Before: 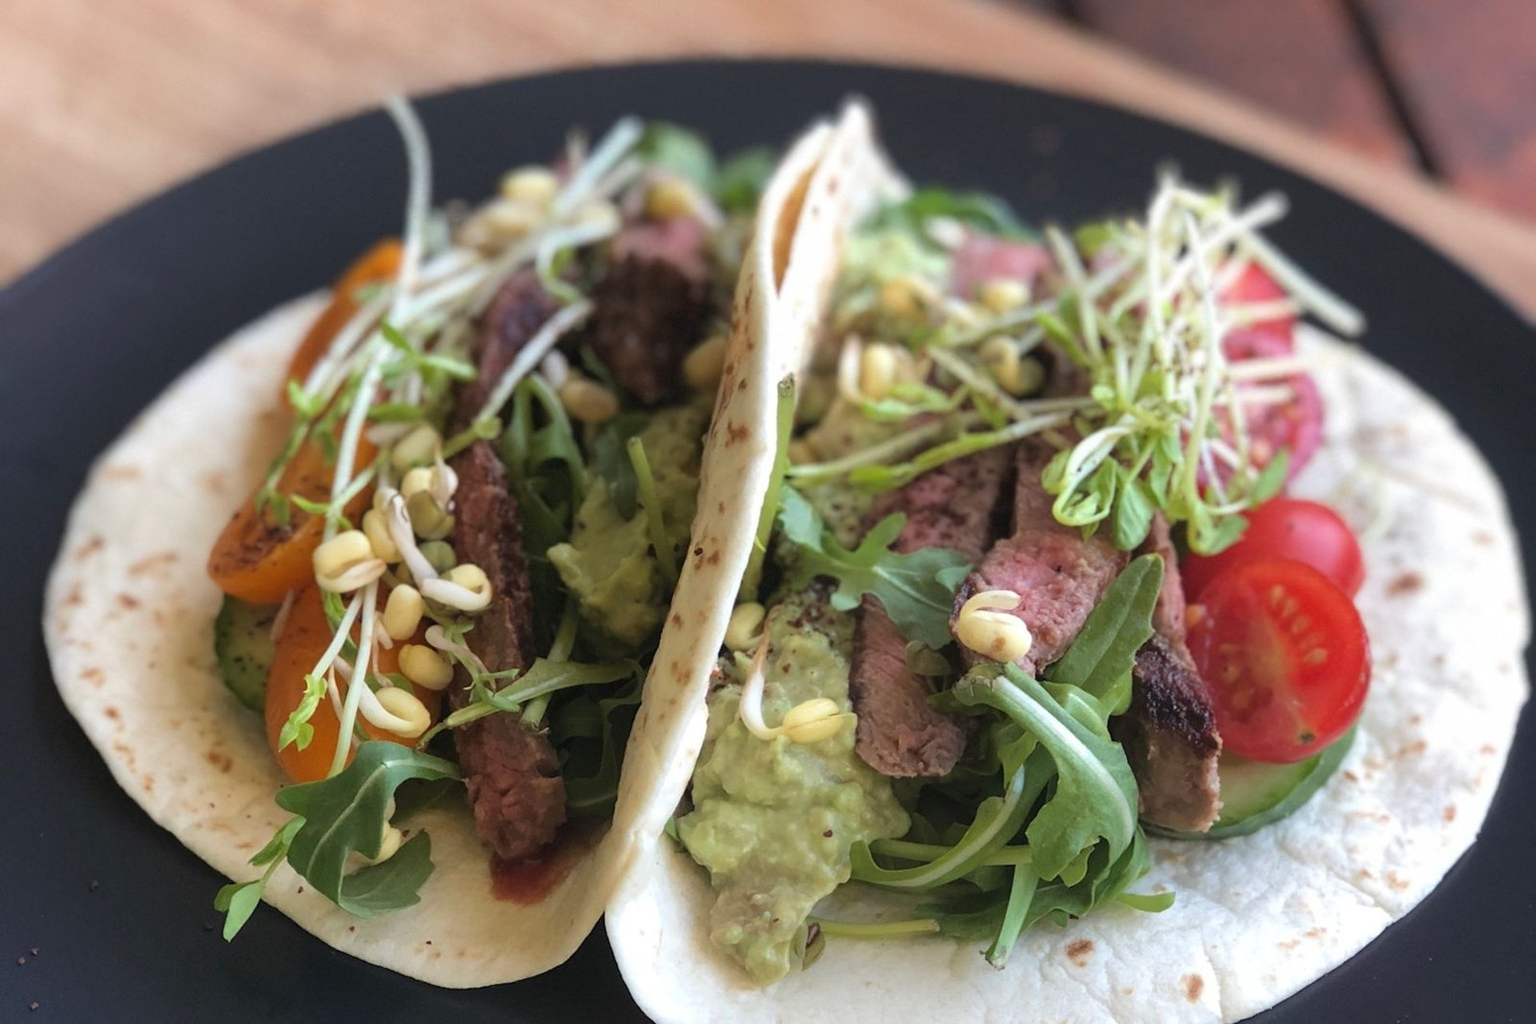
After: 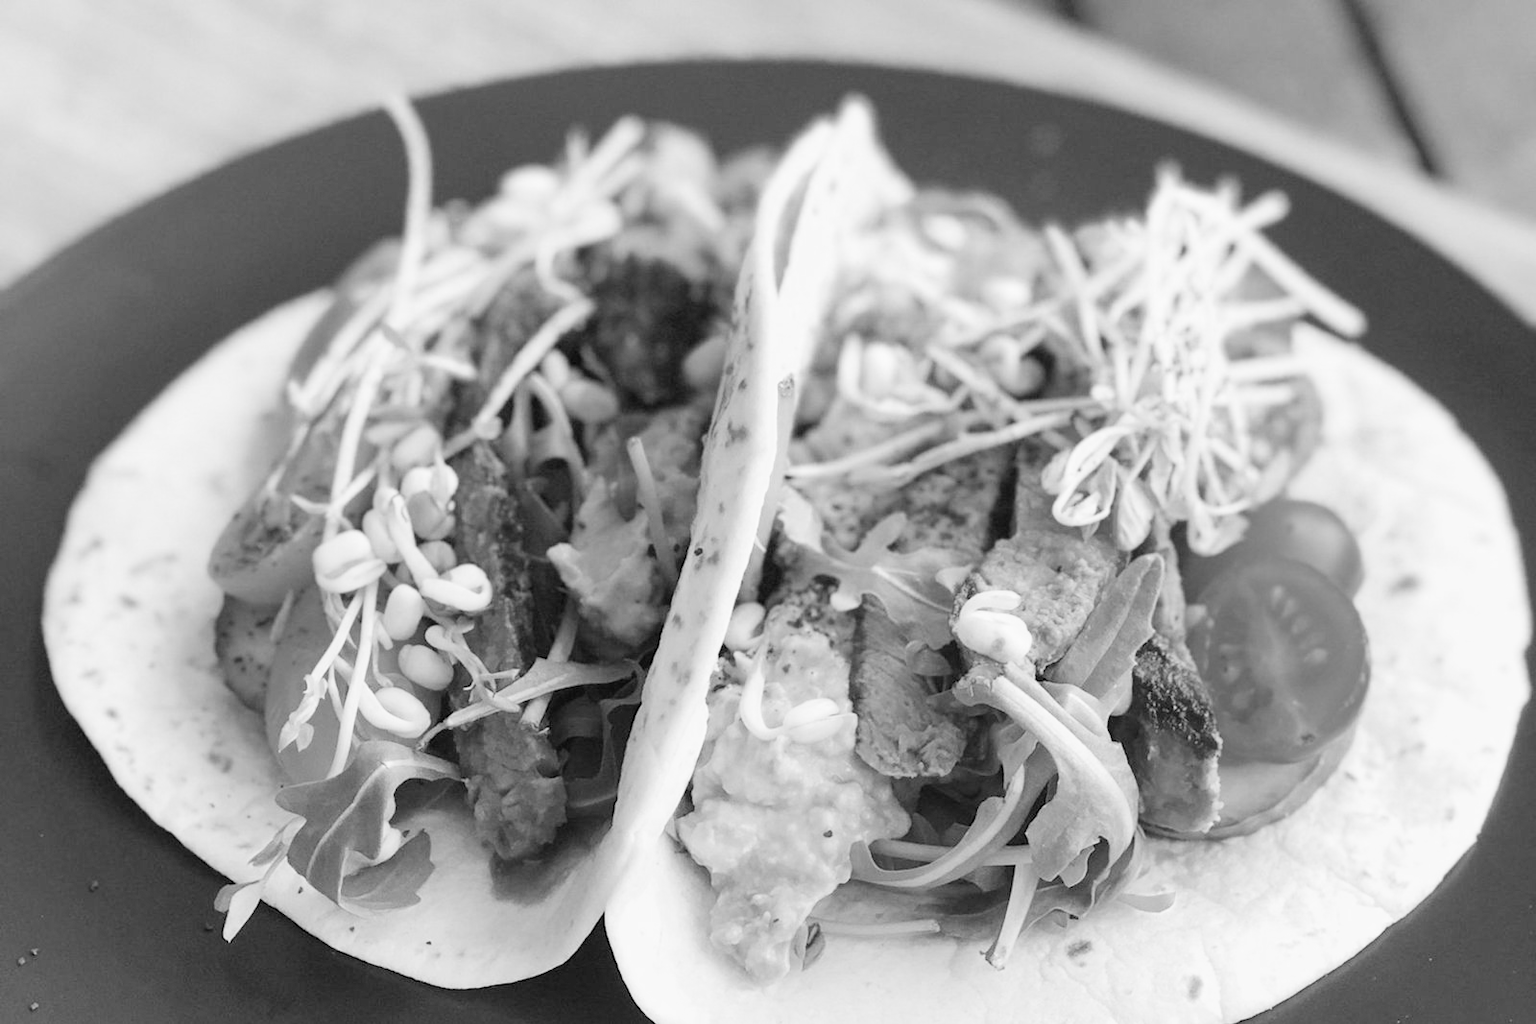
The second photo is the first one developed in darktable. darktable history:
shadows and highlights: shadows 29.32, highlights -29.32, low approximation 0.01, soften with gaussian
exposure: black level correction 0, exposure 1.55 EV, compensate exposure bias true, compensate highlight preservation false
filmic rgb: black relative exposure -7.48 EV, white relative exposure 4.83 EV, hardness 3.4, color science v6 (2022)
monochrome: on, module defaults
